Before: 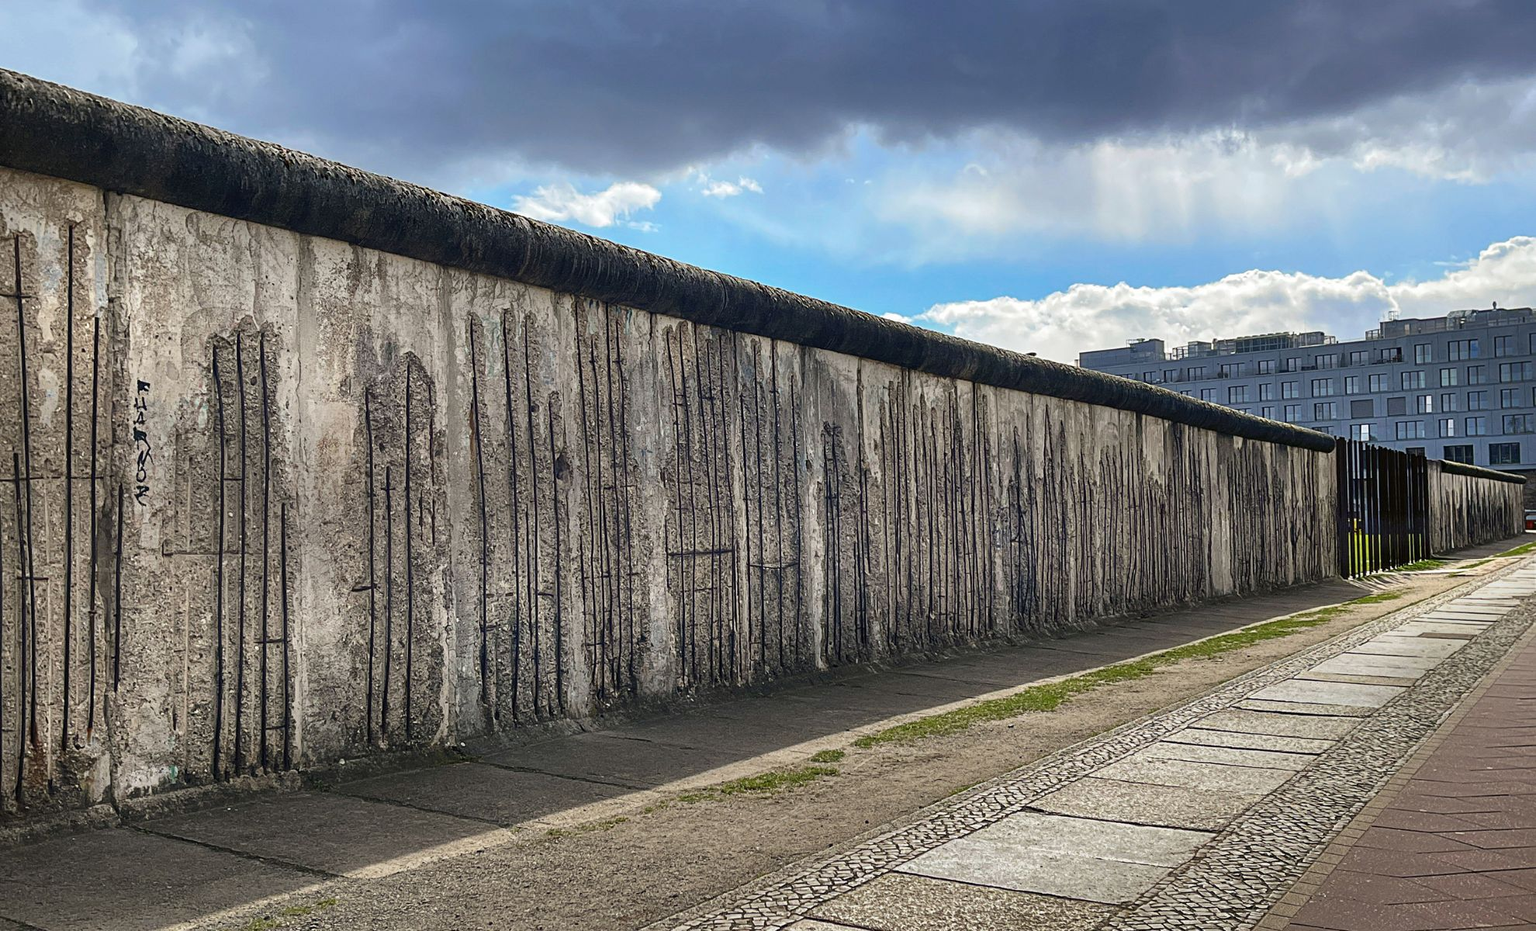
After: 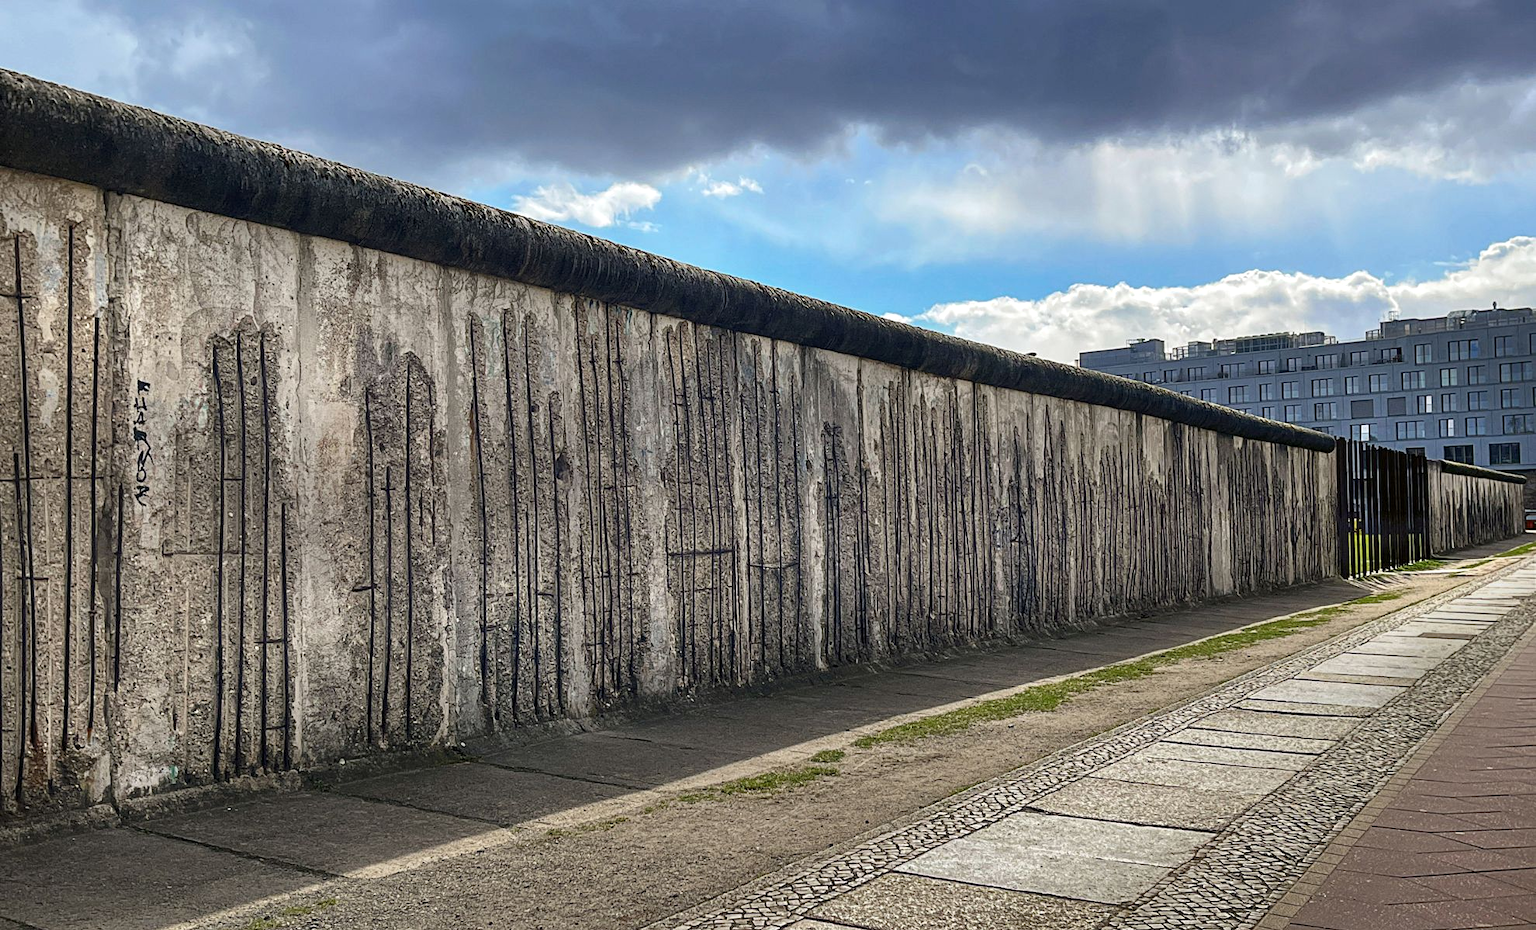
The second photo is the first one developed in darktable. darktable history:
local contrast: highlights 102%, shadows 100%, detail 119%, midtone range 0.2
